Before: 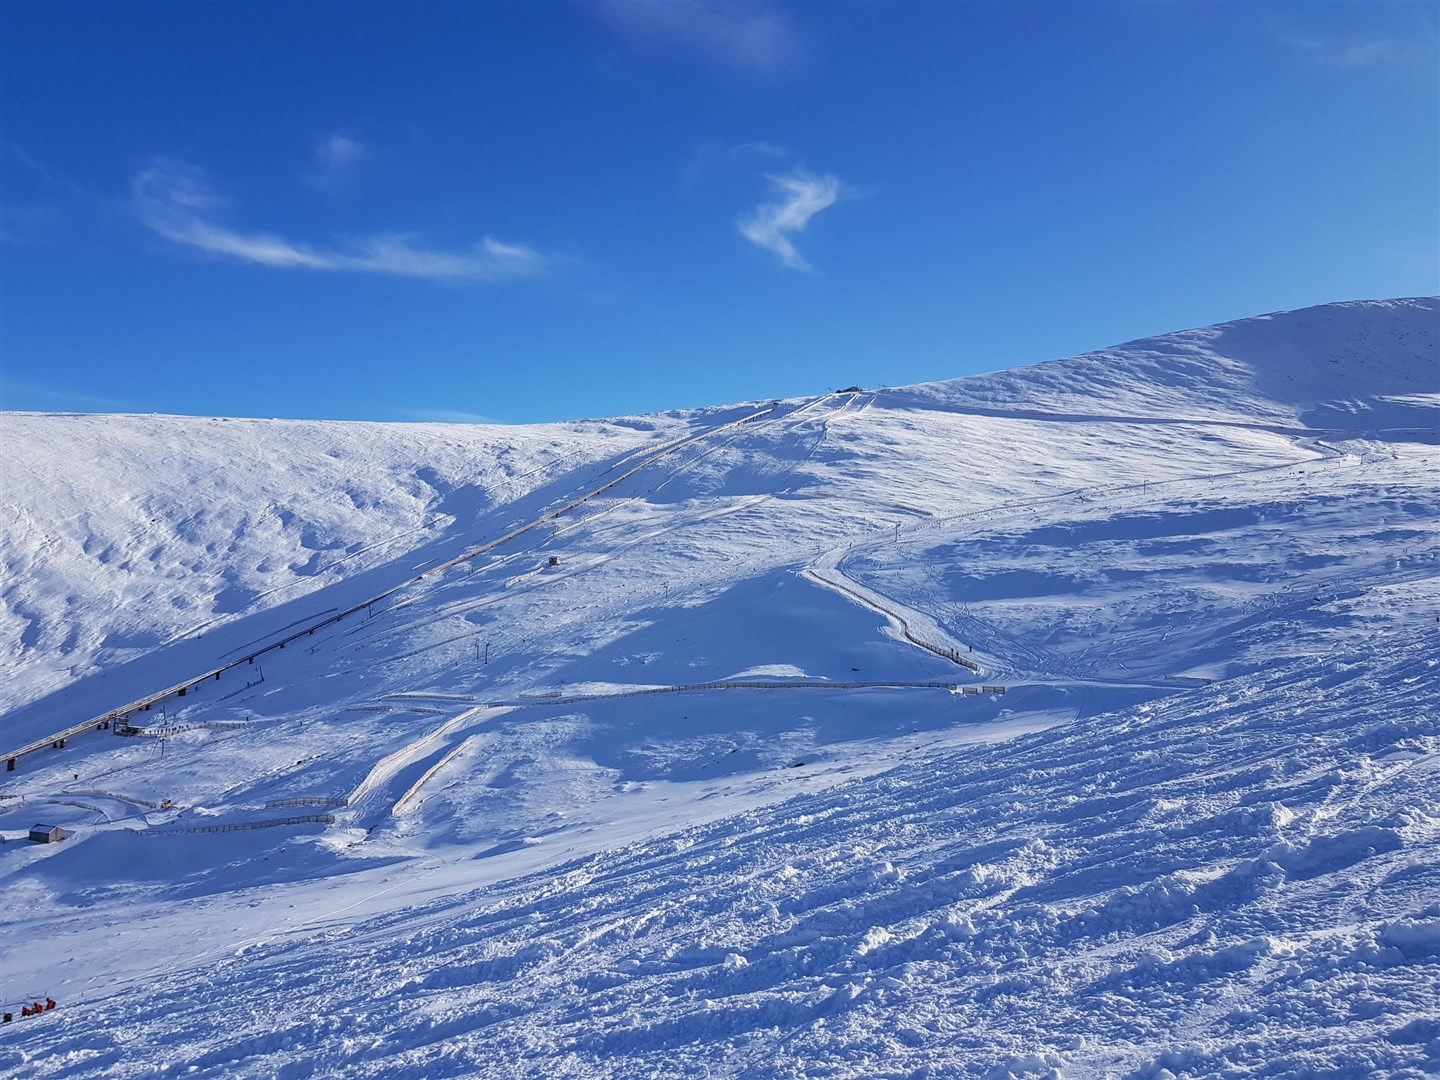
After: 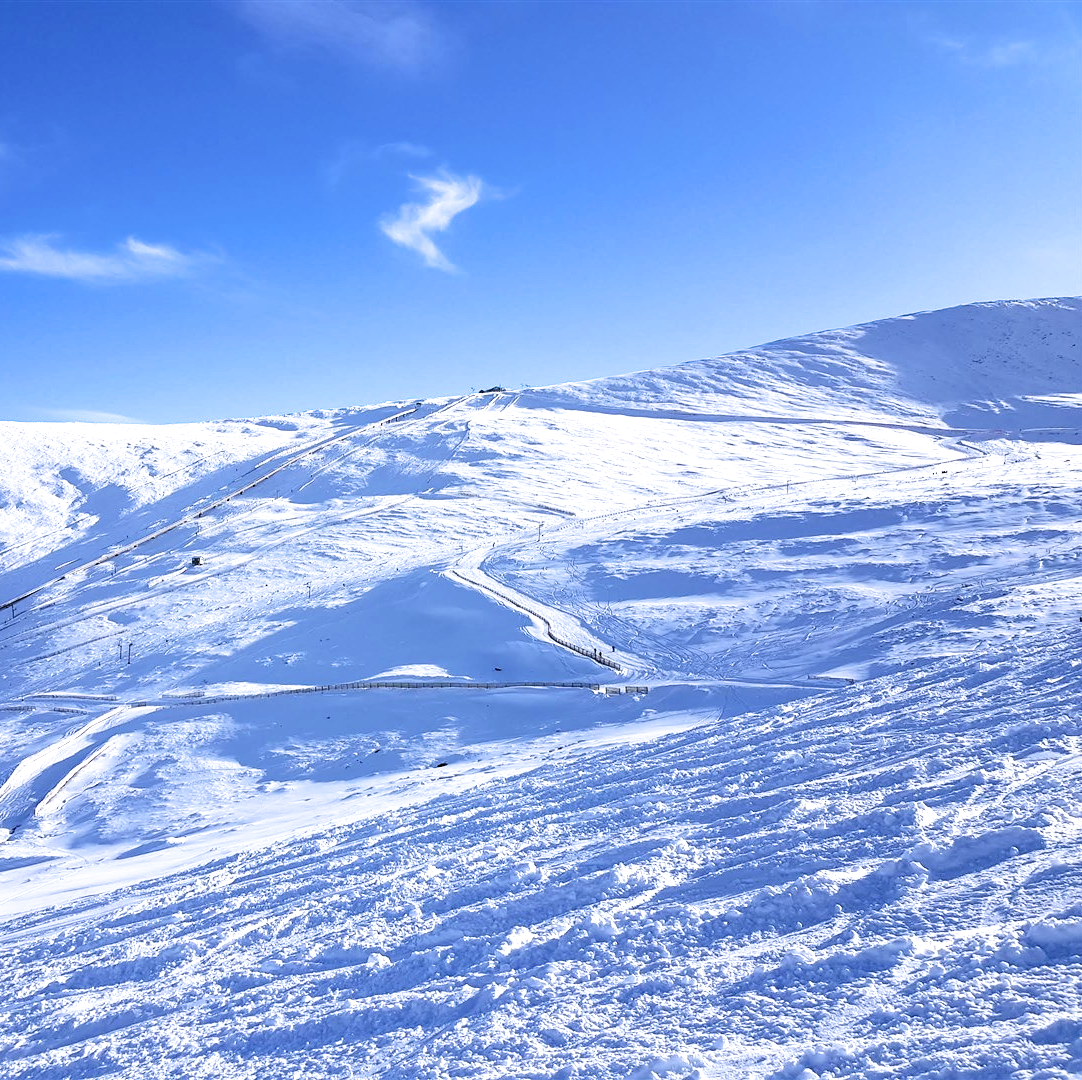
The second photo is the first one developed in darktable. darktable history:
crop and rotate: left 24.799%
filmic rgb: black relative exposure -3.46 EV, white relative exposure 2.26 EV, threshold 5.97 EV, hardness 3.4, enable highlight reconstruction true
exposure: black level correction 0, exposure 0.694 EV, compensate highlight preservation false
